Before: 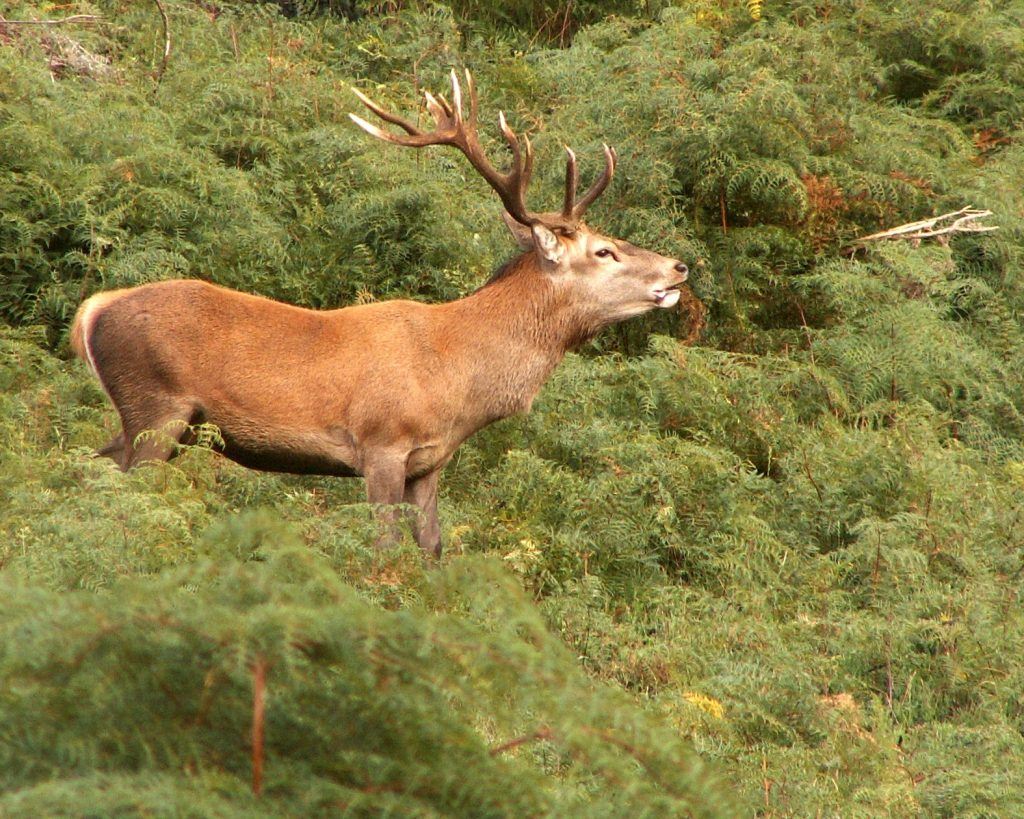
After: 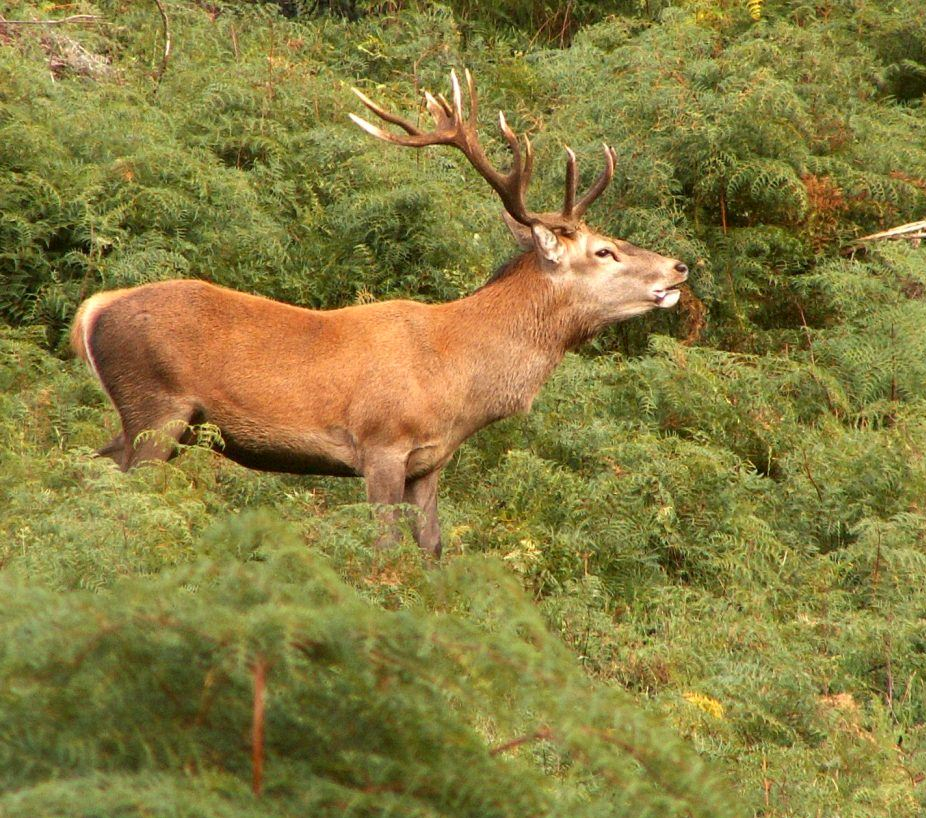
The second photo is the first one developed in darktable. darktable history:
crop: right 9.509%, bottom 0.031%
contrast brightness saturation: contrast 0.04, saturation 0.07
